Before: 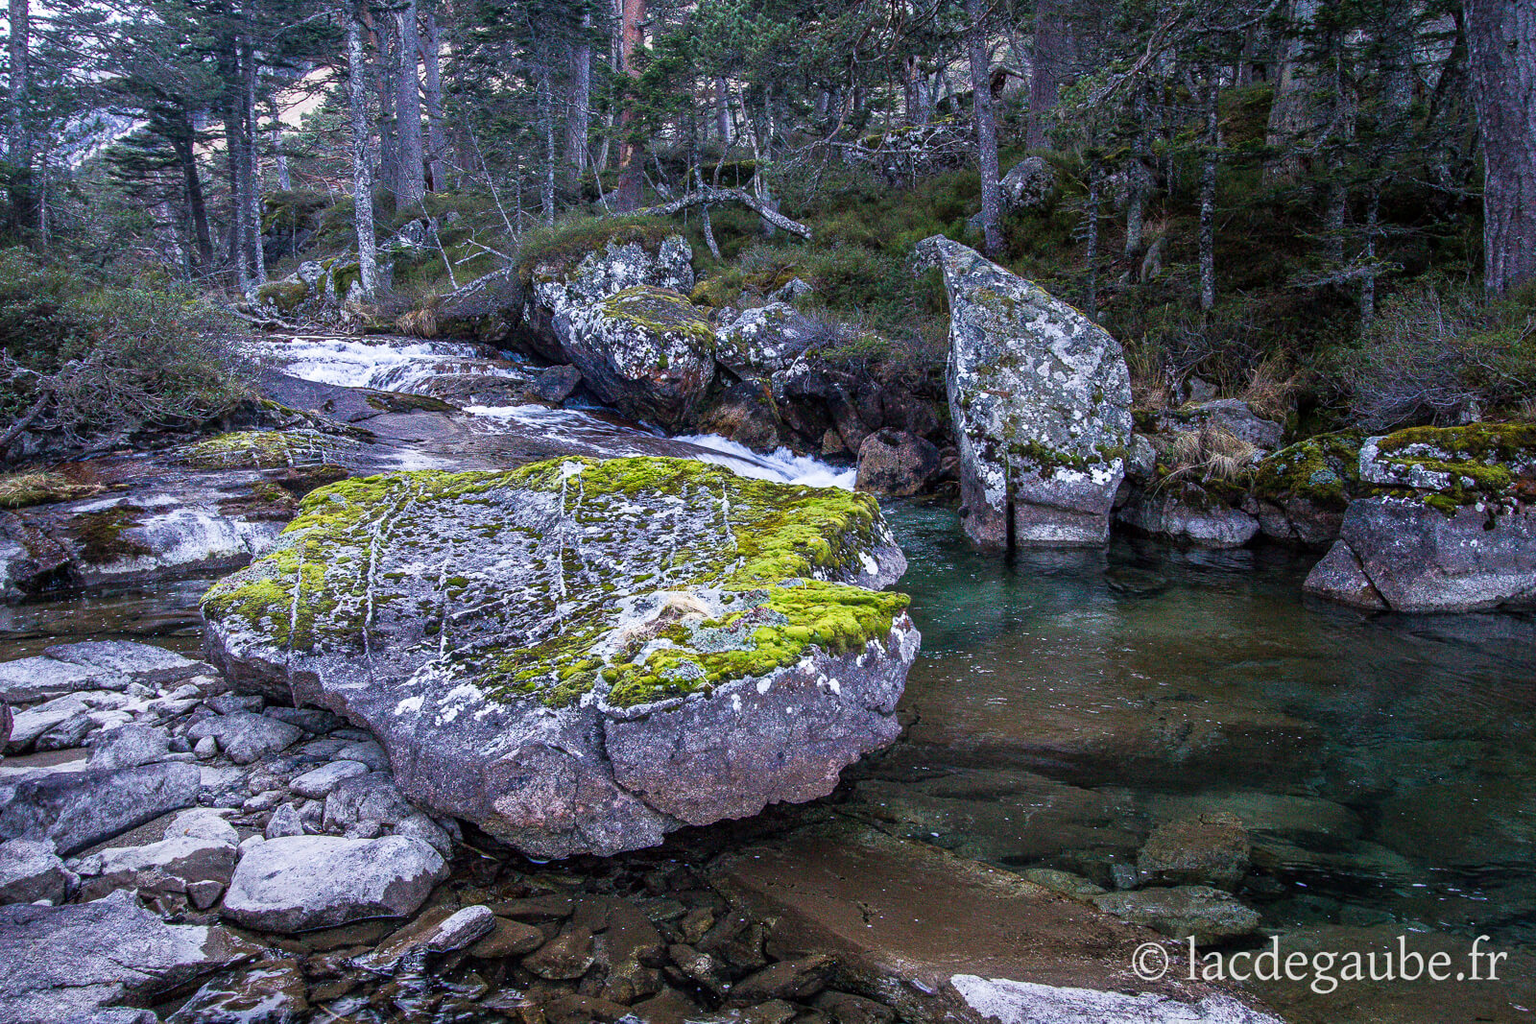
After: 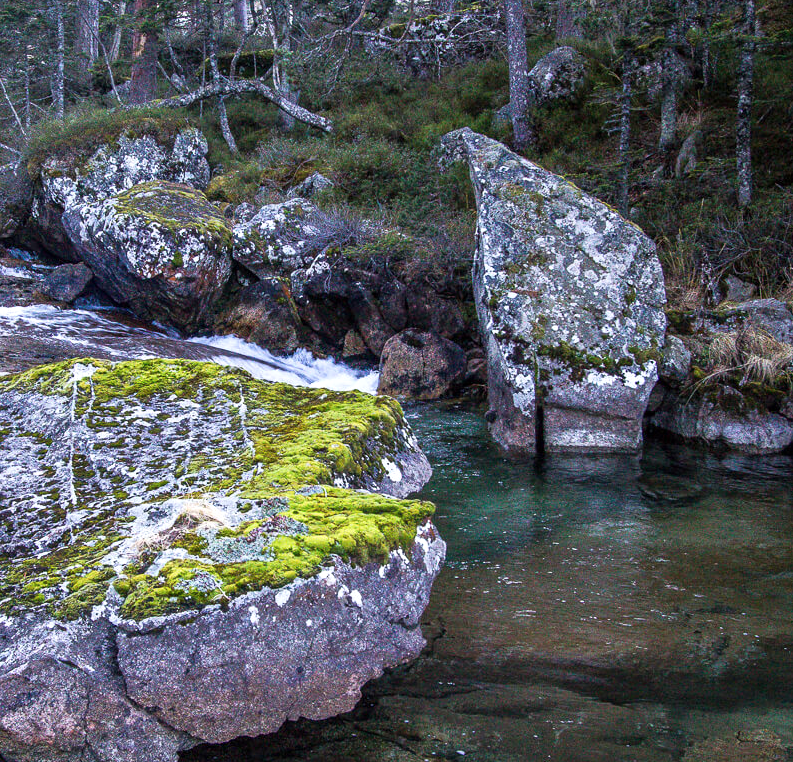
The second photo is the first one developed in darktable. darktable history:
exposure: exposure 0.2 EV, compensate highlight preservation false
crop: left 32.075%, top 10.976%, right 18.355%, bottom 17.596%
contrast brightness saturation: saturation -0.05
